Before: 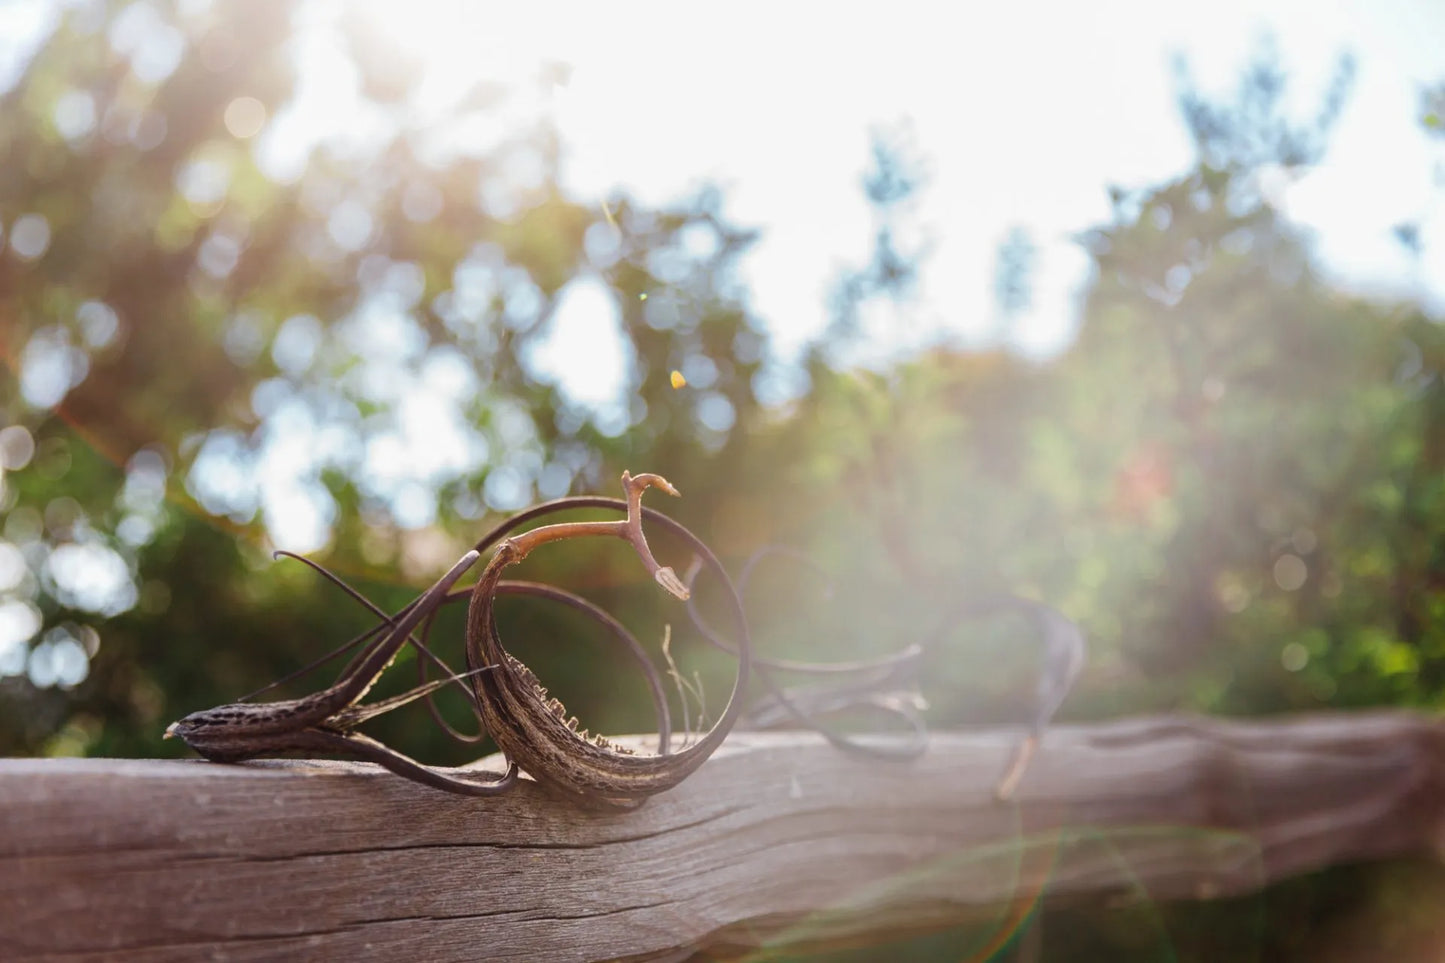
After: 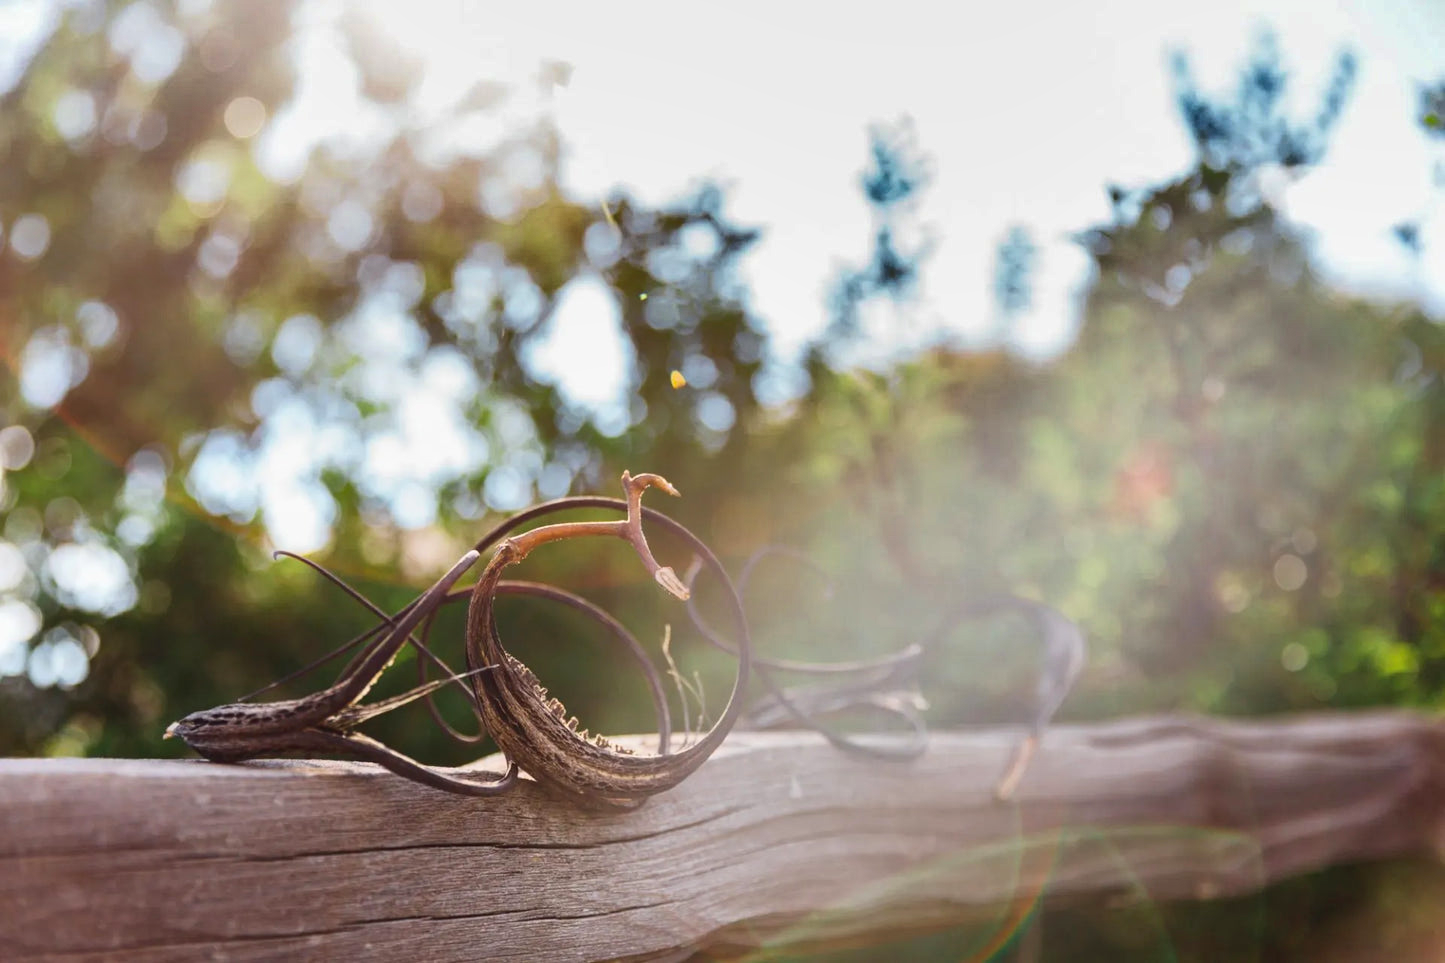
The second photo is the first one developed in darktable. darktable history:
tone curve: curves: ch0 [(0, 0.028) (0.138, 0.156) (0.468, 0.516) (0.754, 0.823) (1, 1)], color space Lab, linked channels, preserve colors none
shadows and highlights: radius 108.52, shadows 44.07, highlights -67.8, low approximation 0.01, soften with gaussian
